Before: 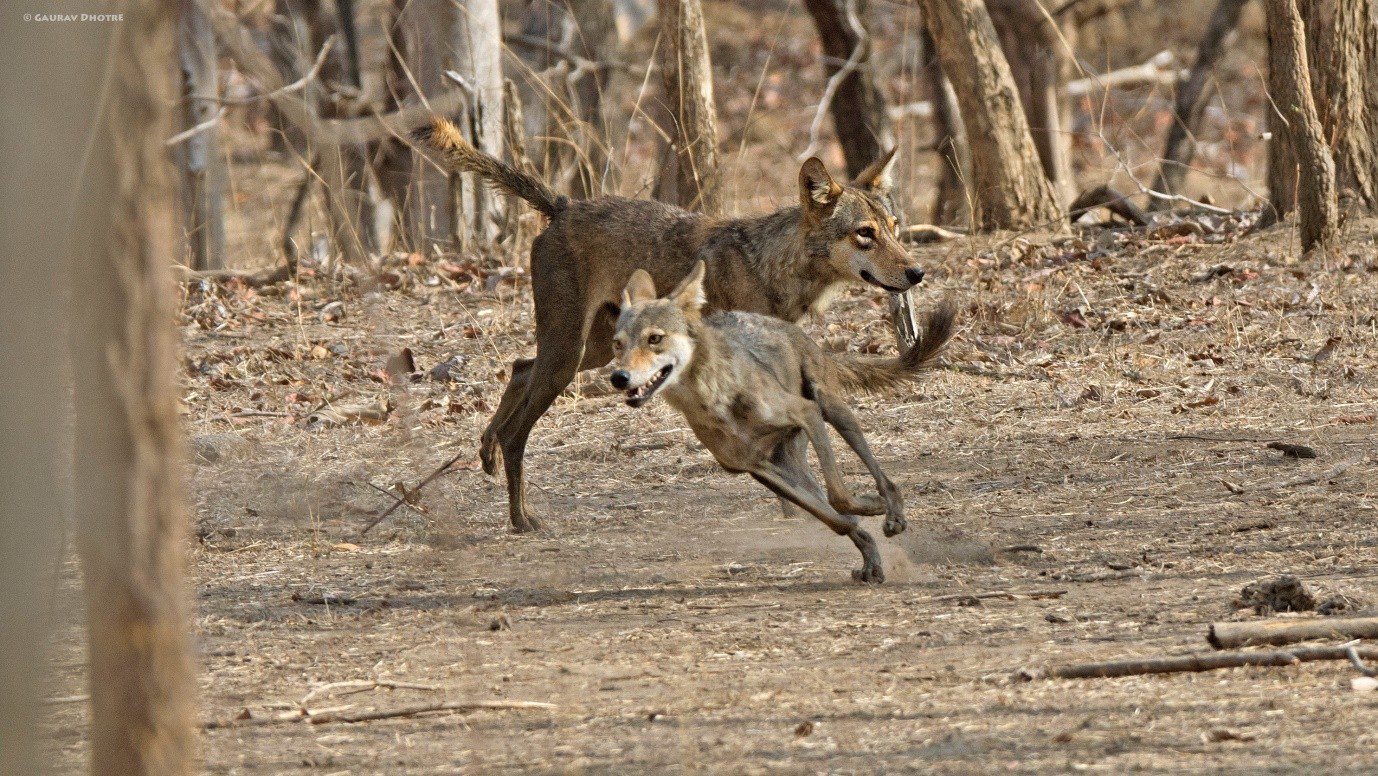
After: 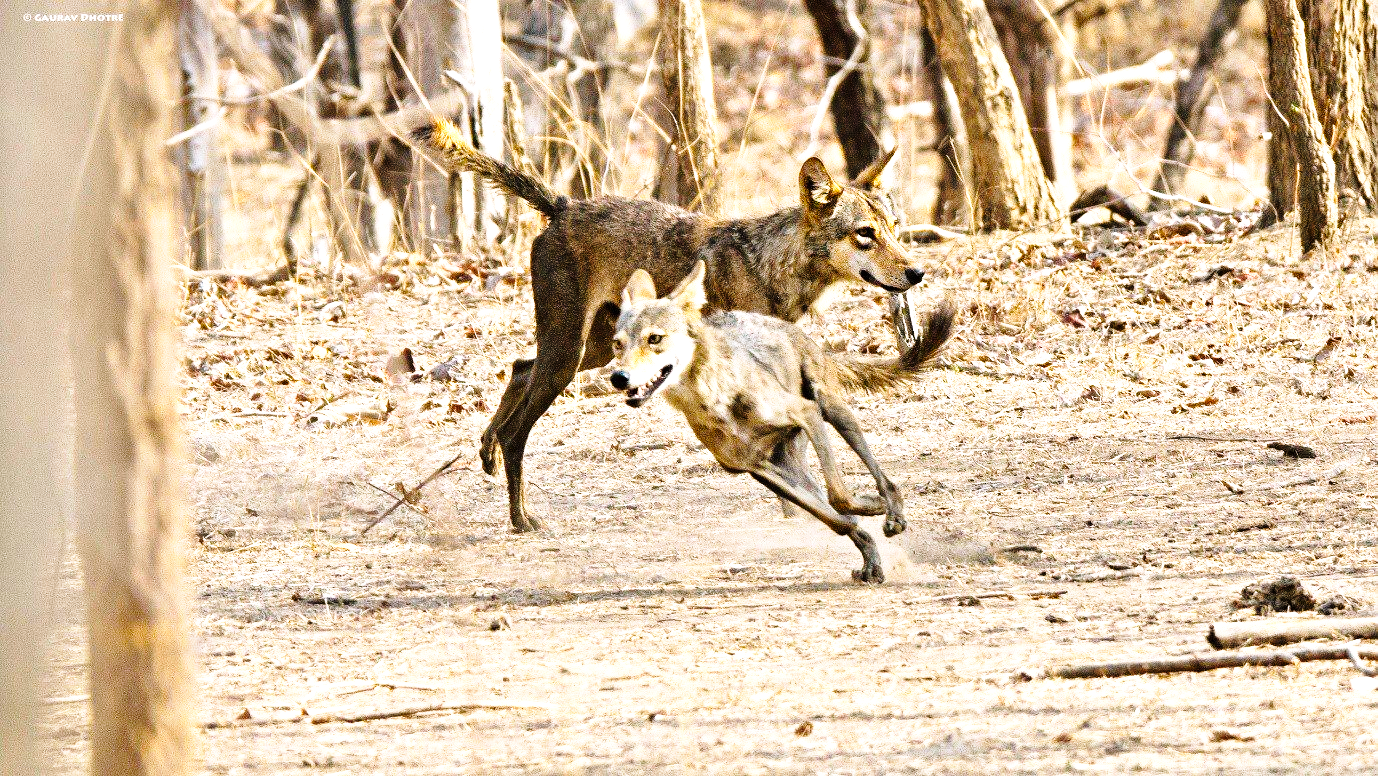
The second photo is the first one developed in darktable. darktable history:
color balance rgb: shadows lift › chroma 1.036%, shadows lift › hue 215.38°, highlights gain › chroma 2.015%, highlights gain › hue 290.35°, perceptual saturation grading › global saturation 30.469%, perceptual brilliance grading › global brilliance 14.691%, perceptual brilliance grading › shadows -35.033%
tone equalizer: -8 EV -0.766 EV, -7 EV -0.666 EV, -6 EV -0.607 EV, -5 EV -0.415 EV, -3 EV 0.383 EV, -2 EV 0.6 EV, -1 EV 0.682 EV, +0 EV 0.745 EV
base curve: curves: ch0 [(0, 0) (0.028, 0.03) (0.121, 0.232) (0.46, 0.748) (0.859, 0.968) (1, 1)], preserve colors none
